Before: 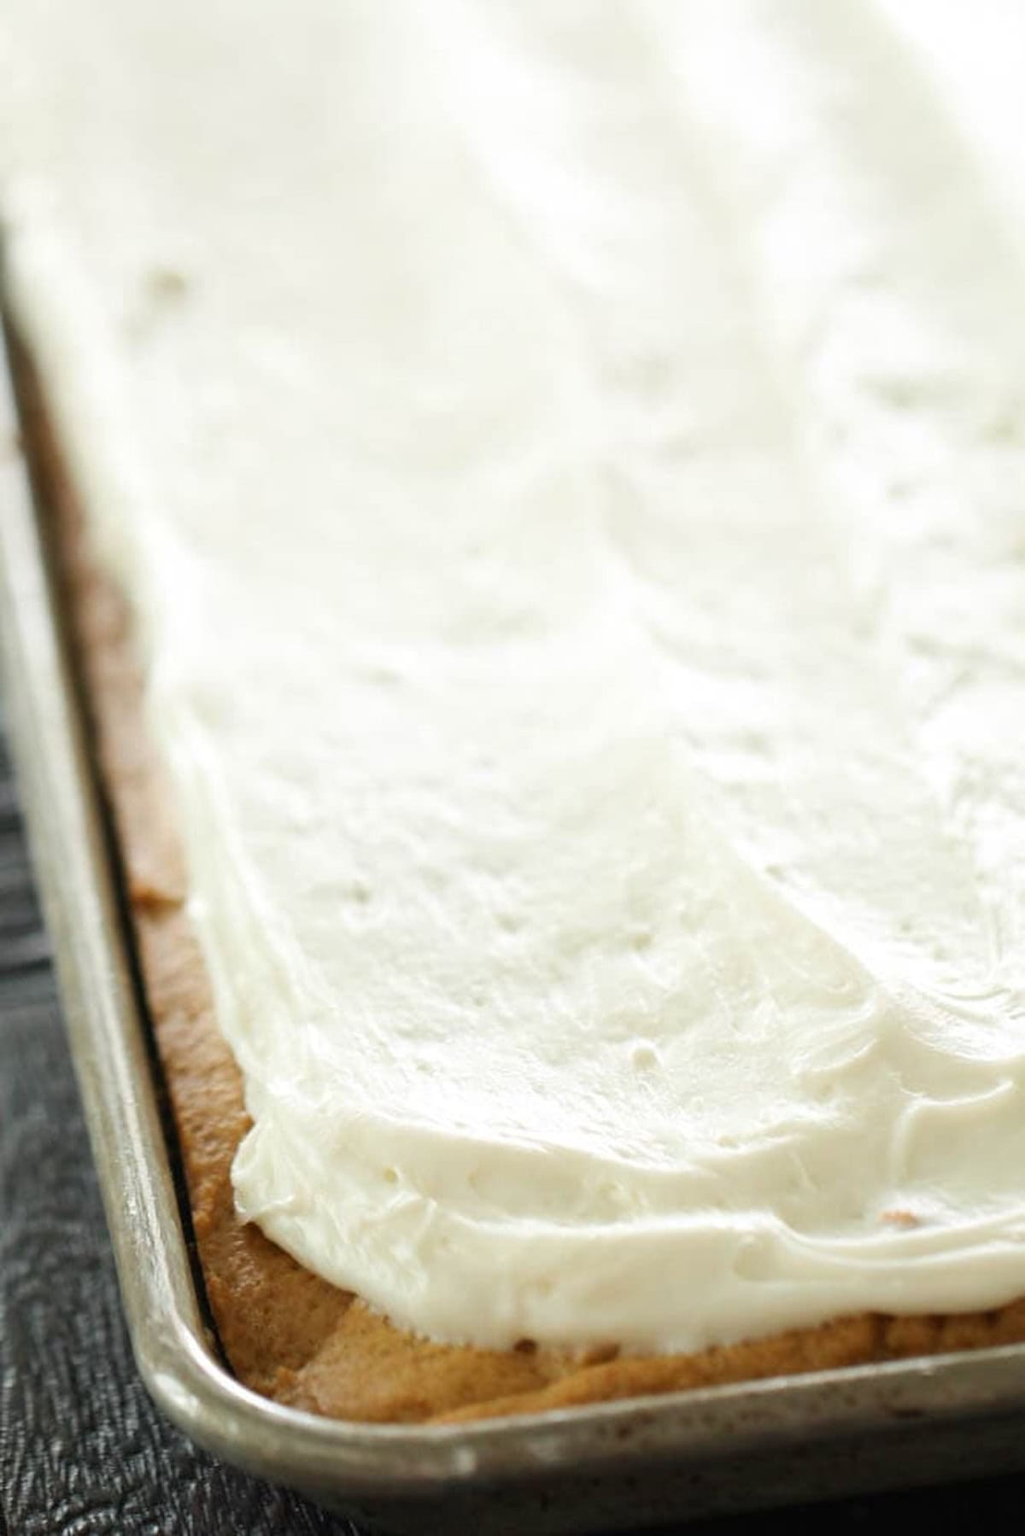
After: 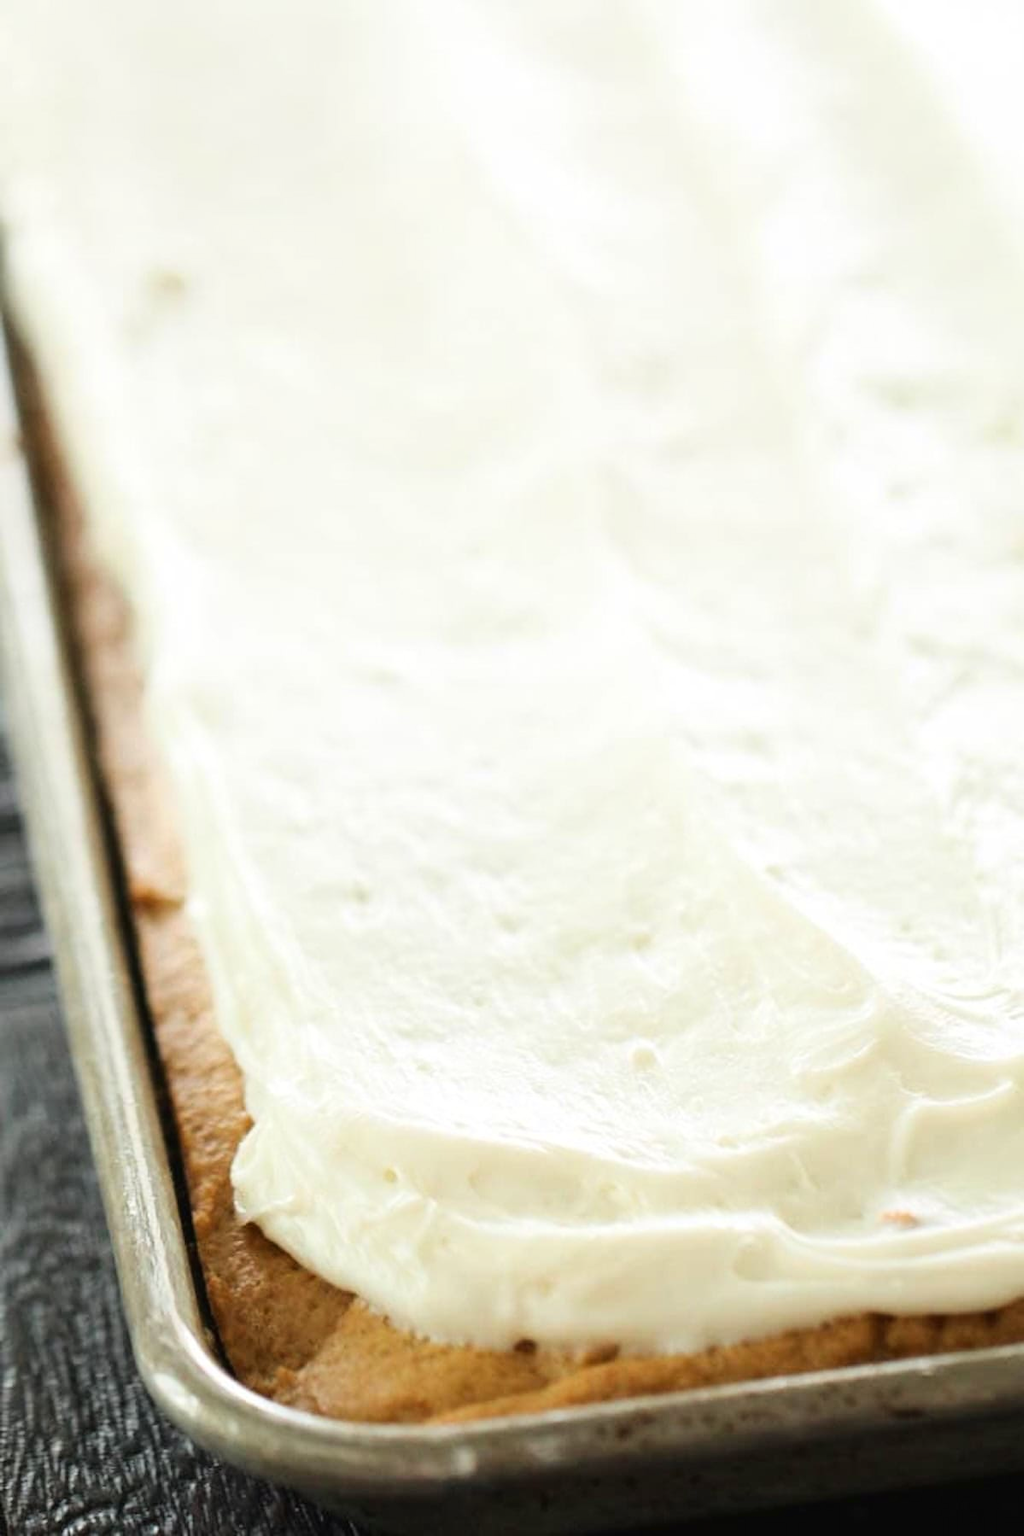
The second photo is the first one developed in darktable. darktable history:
tone curve: curves: ch0 [(0, 0) (0.003, 0.019) (0.011, 0.019) (0.025, 0.026) (0.044, 0.043) (0.069, 0.066) (0.1, 0.095) (0.136, 0.133) (0.177, 0.181) (0.224, 0.233) (0.277, 0.302) (0.335, 0.375) (0.399, 0.452) (0.468, 0.532) (0.543, 0.609) (0.623, 0.695) (0.709, 0.775) (0.801, 0.865) (0.898, 0.932) (1, 1)]
